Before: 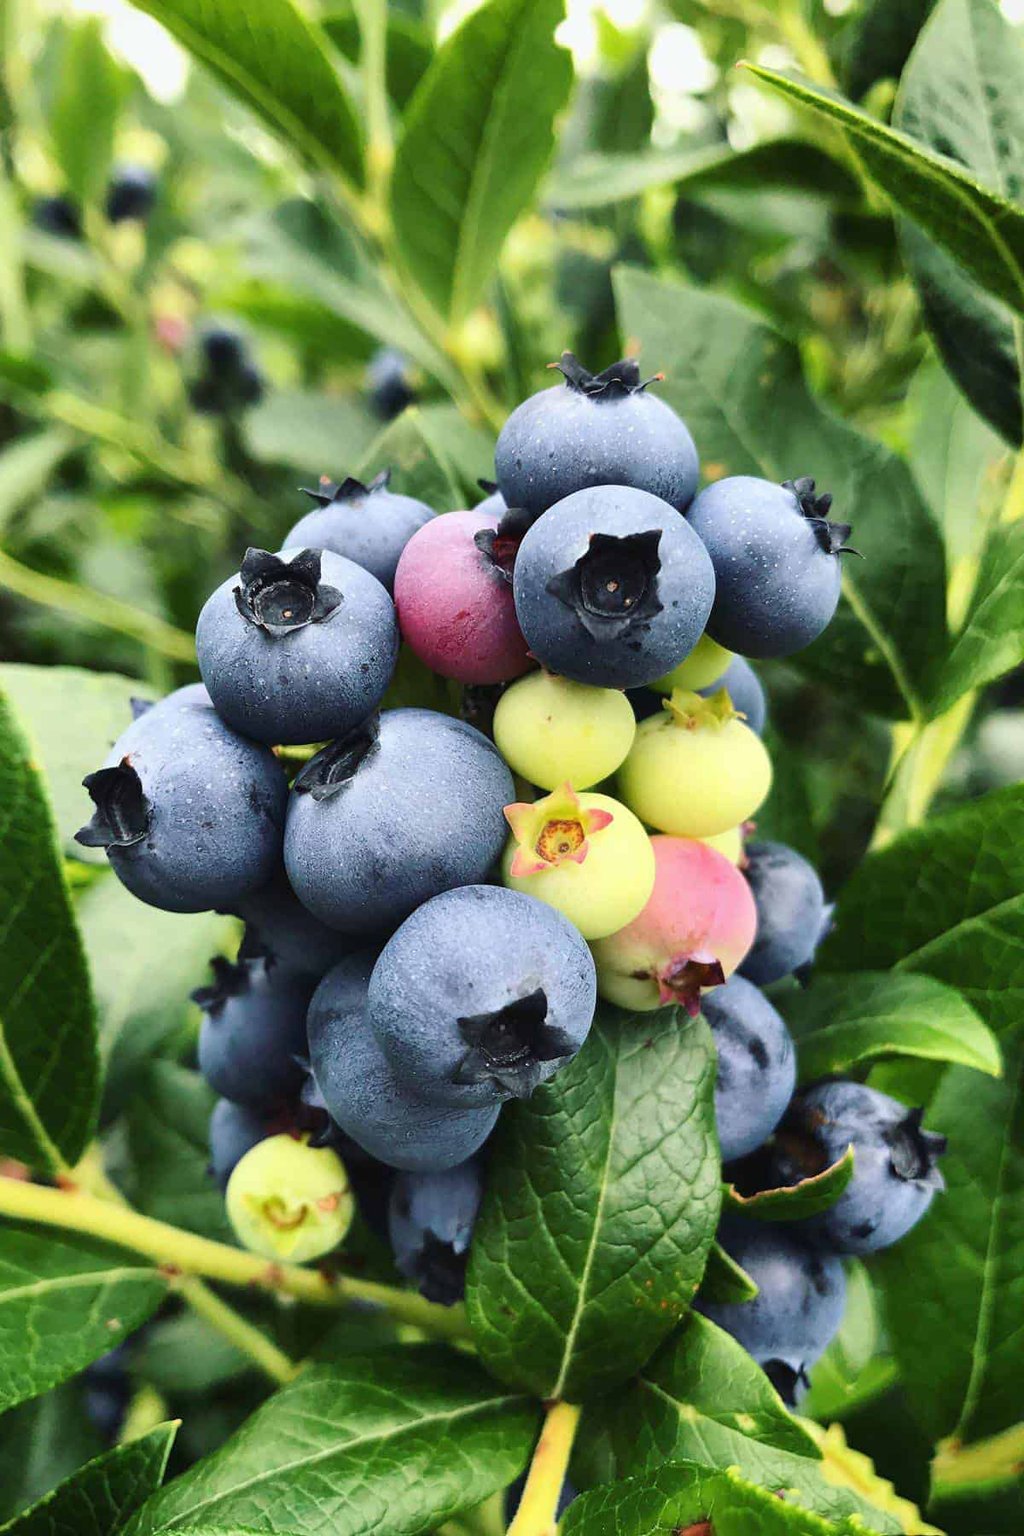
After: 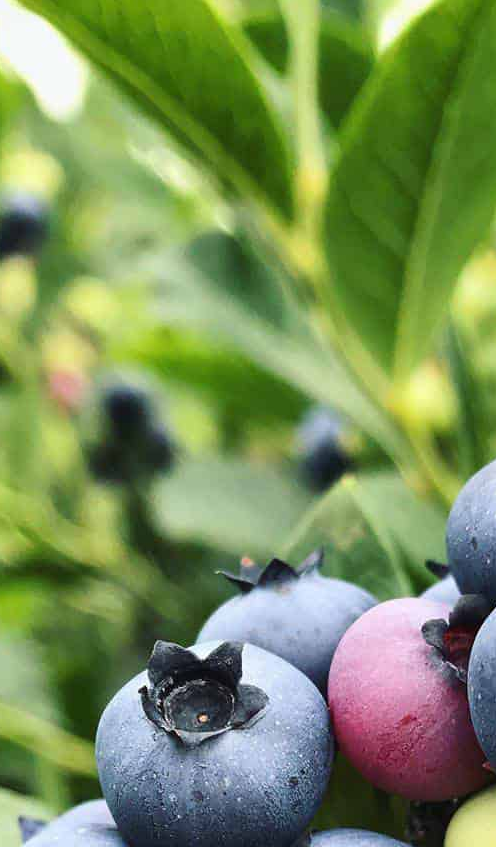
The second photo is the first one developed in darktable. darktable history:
crop and rotate: left 11.249%, top 0.083%, right 47.412%, bottom 52.833%
